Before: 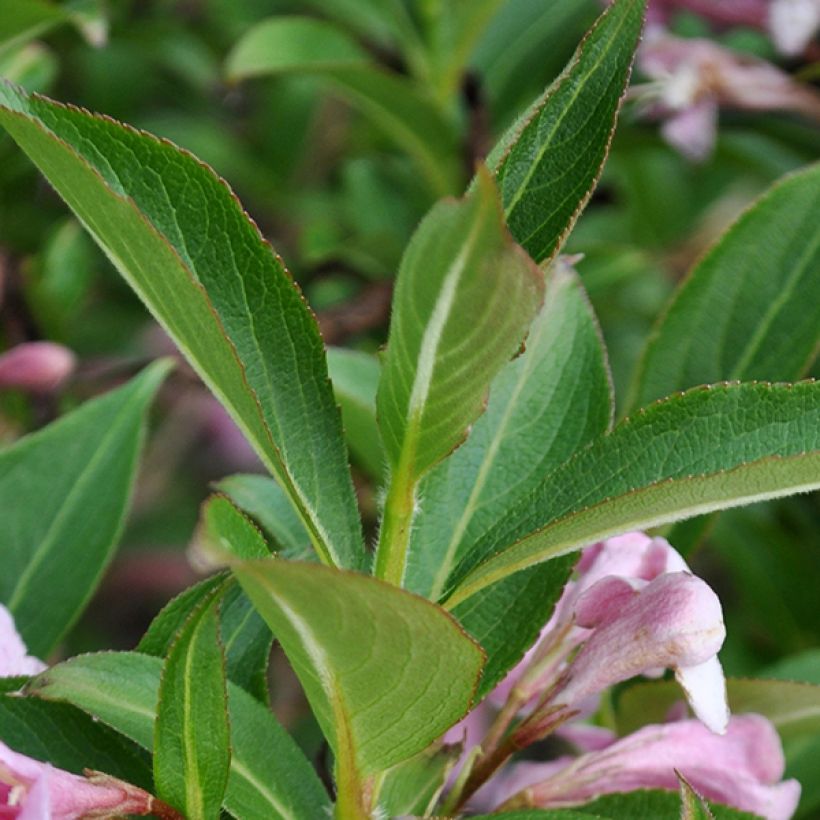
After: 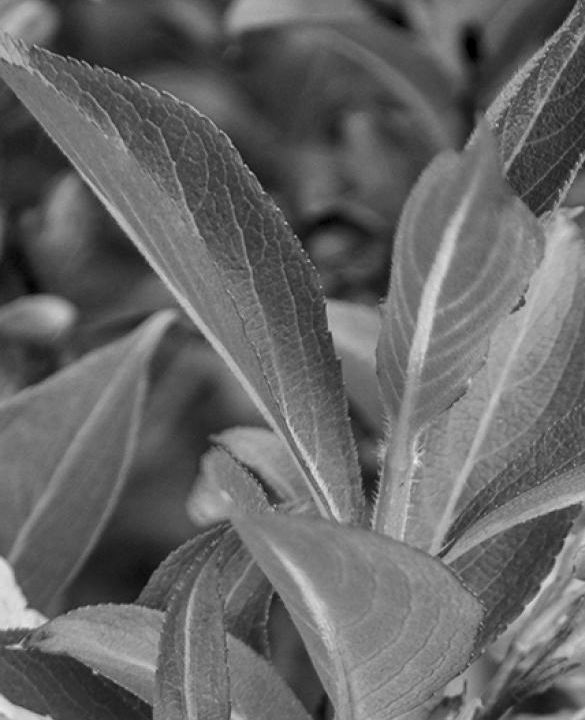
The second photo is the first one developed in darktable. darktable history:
color correction: highlights a* -0.772, highlights b* -8.92
monochrome: on, module defaults
local contrast: highlights 0%, shadows 0%, detail 133%
crop: top 5.803%, right 27.864%, bottom 5.804%
